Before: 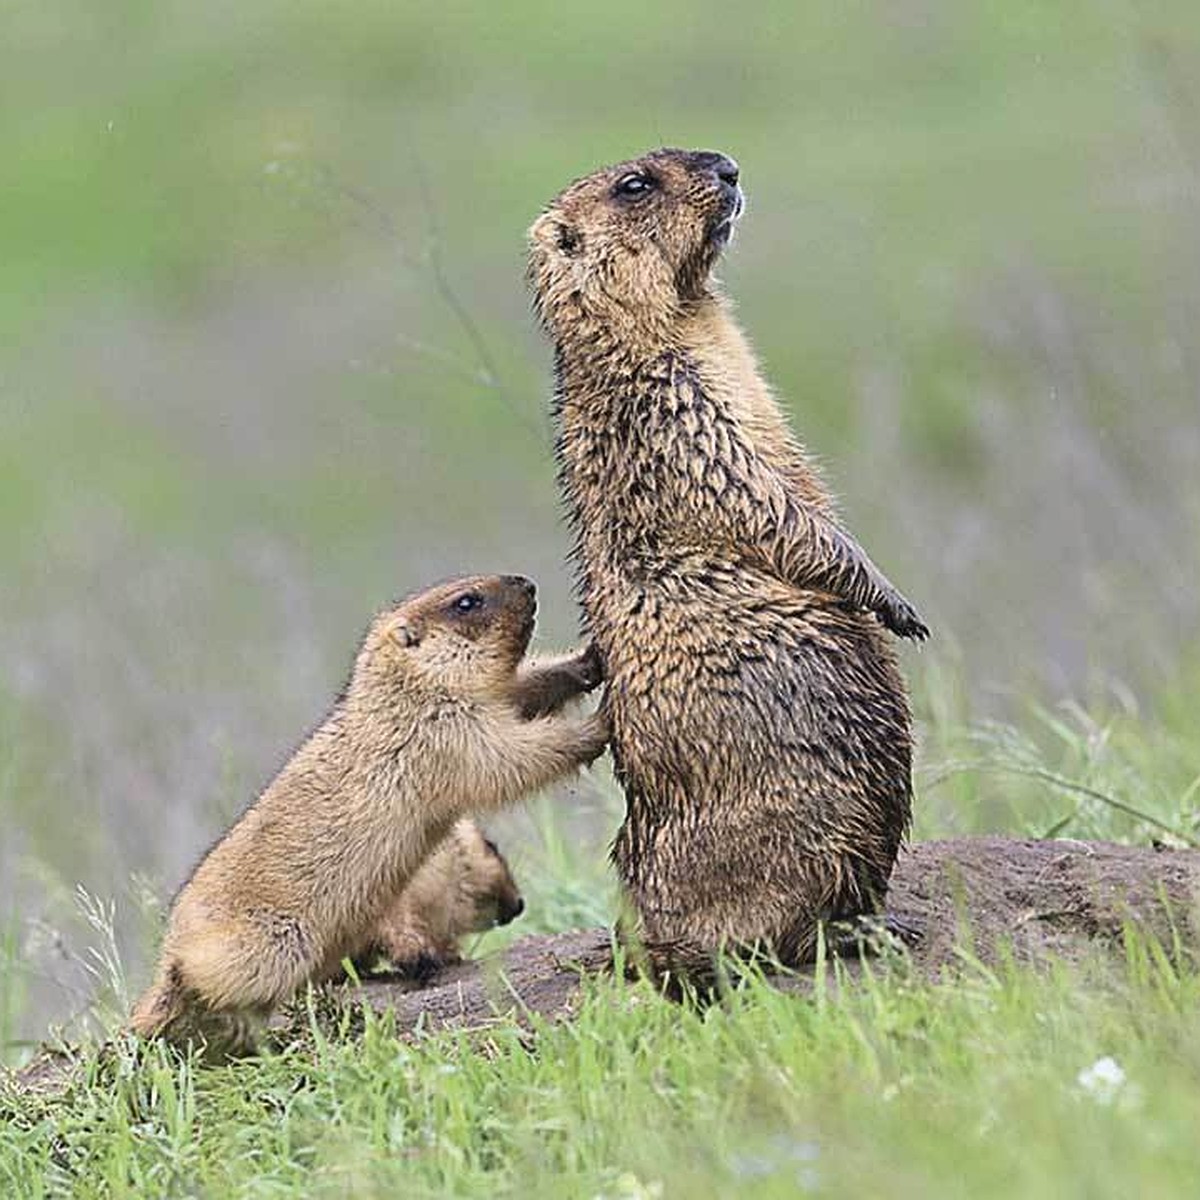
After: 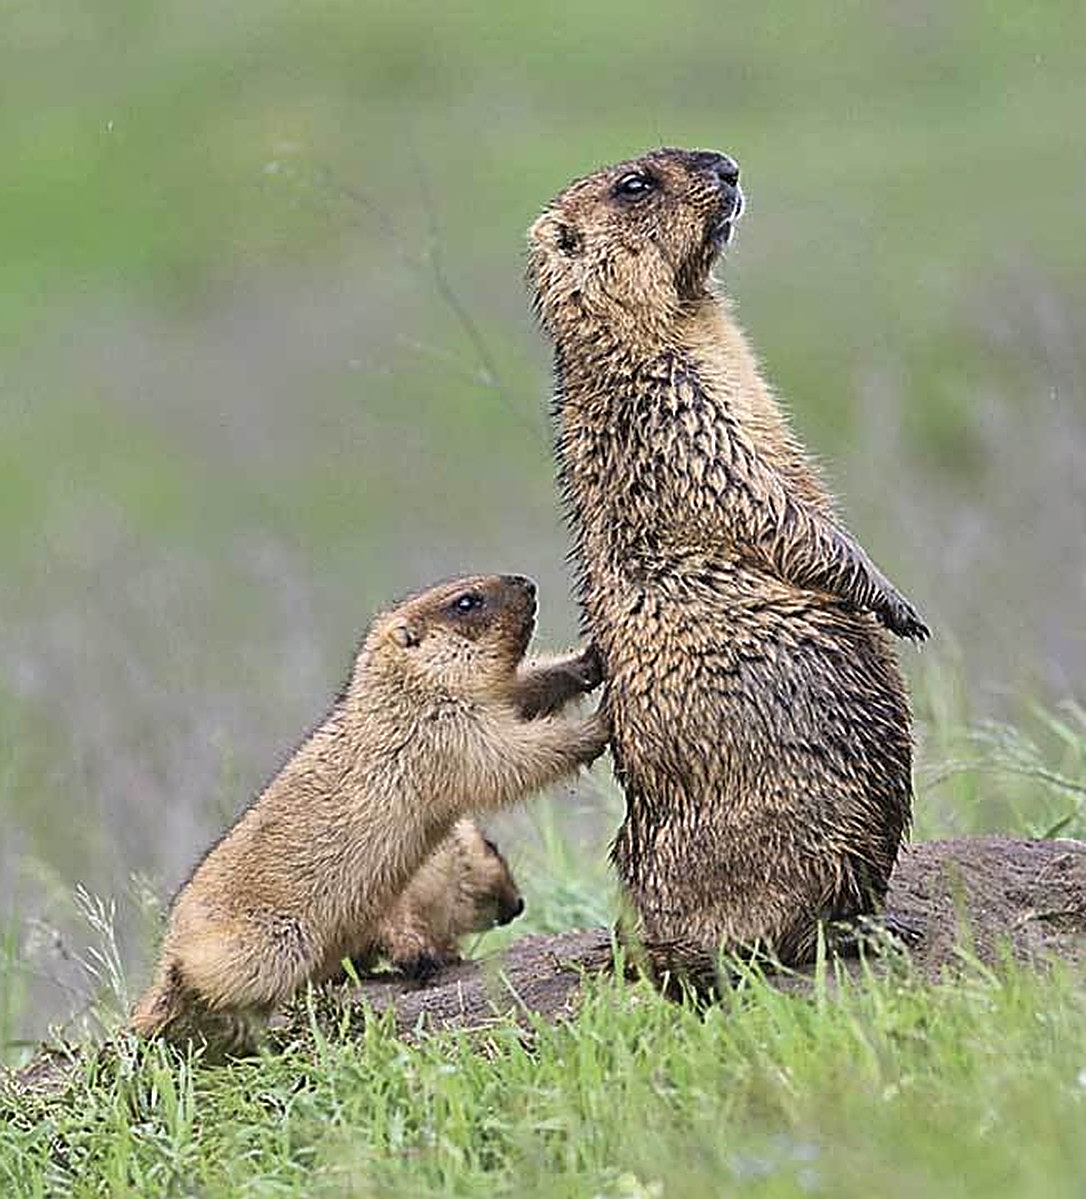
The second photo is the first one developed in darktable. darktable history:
sharpen: on, module defaults
shadows and highlights: soften with gaussian
crop: right 9.493%, bottom 0.019%
exposure: compensate highlight preservation false
